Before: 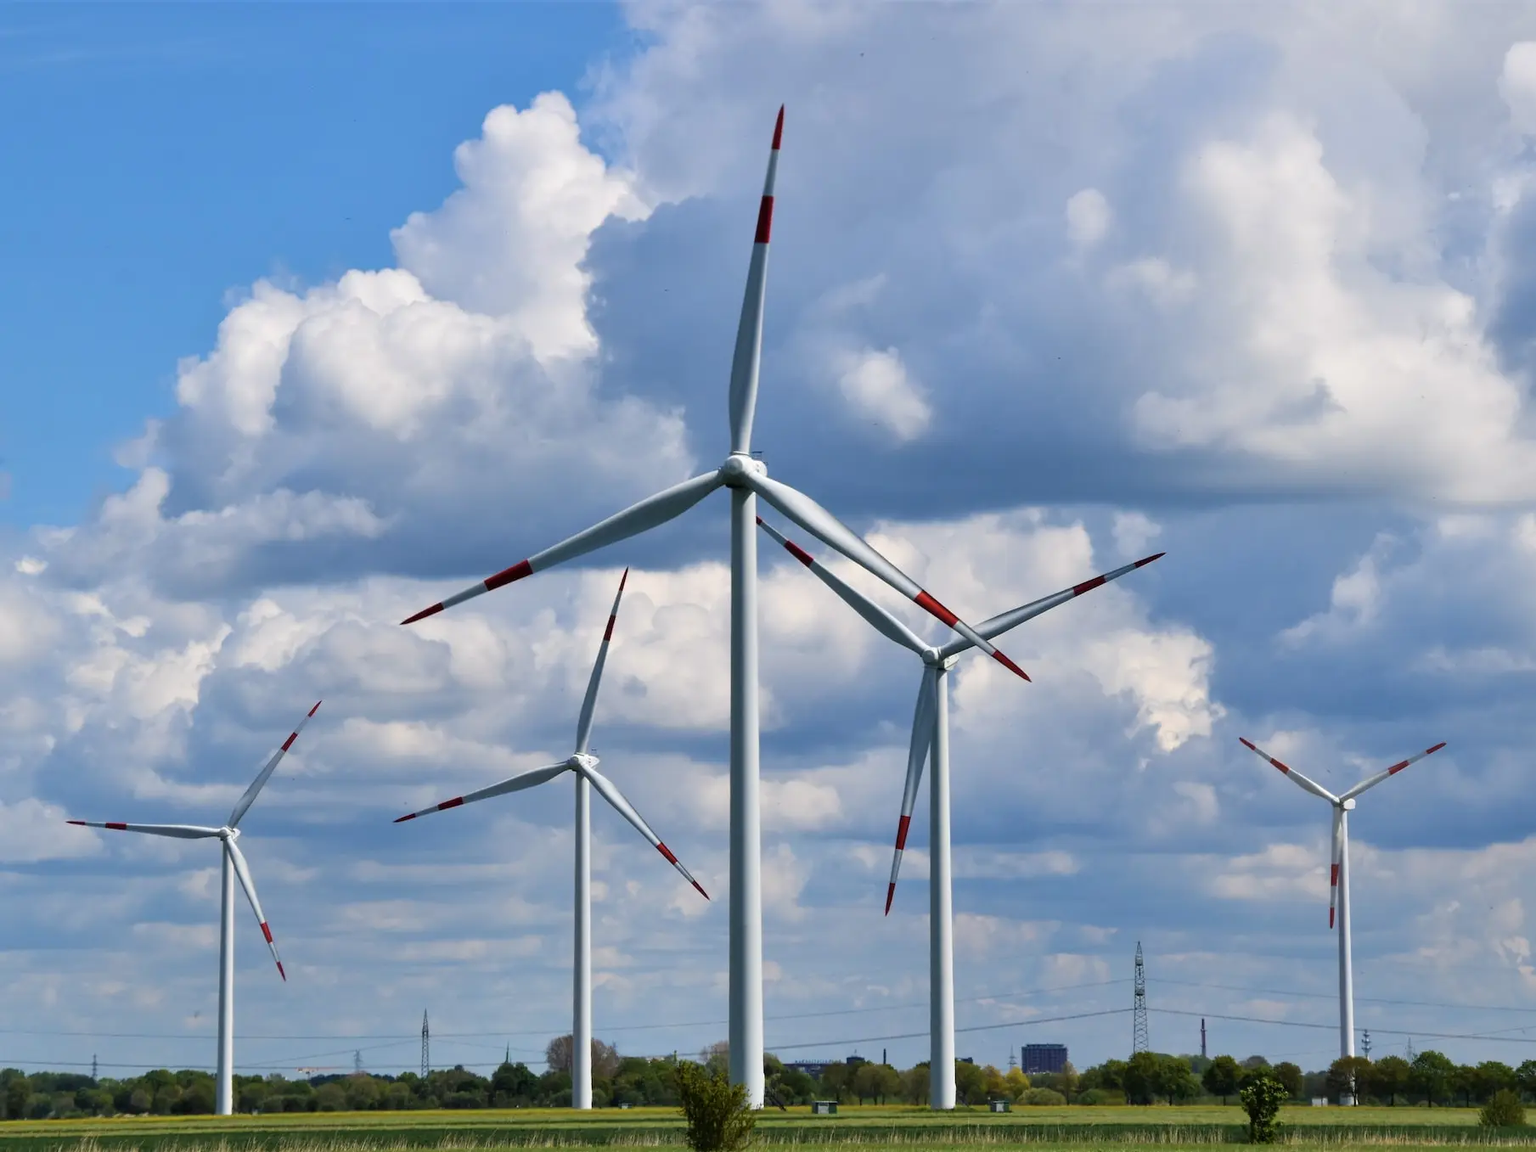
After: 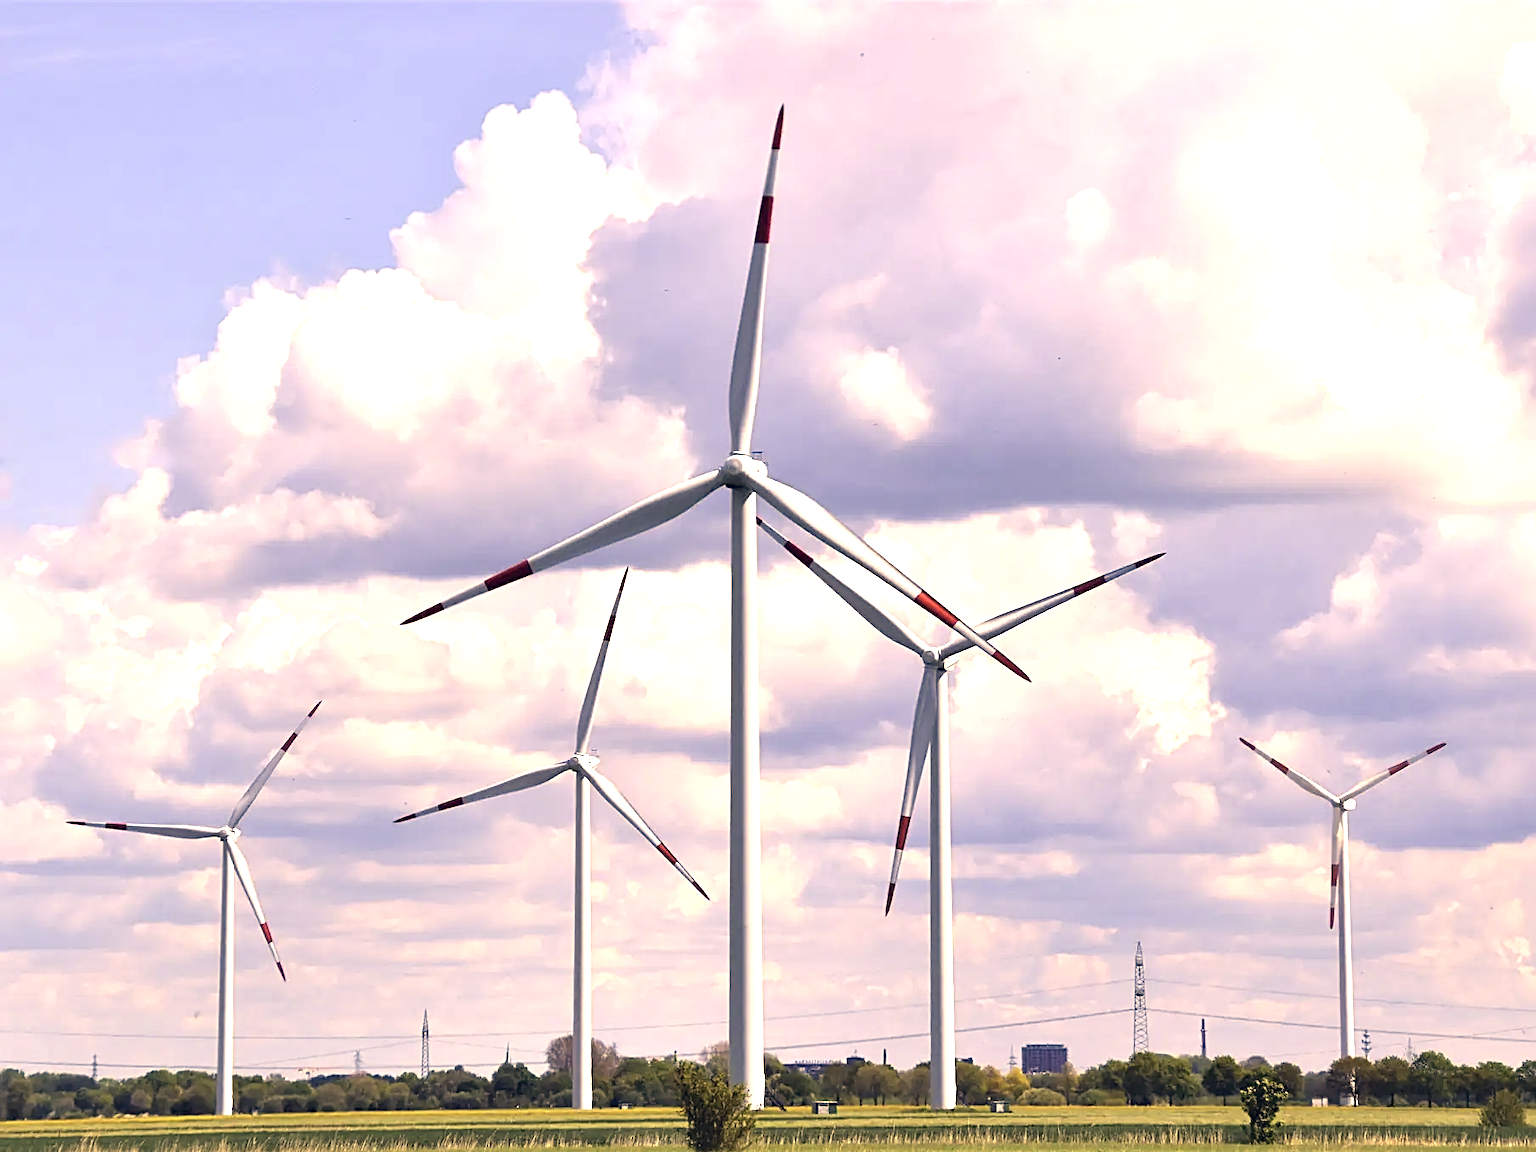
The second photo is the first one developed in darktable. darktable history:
color correction: highlights a* 19.91, highlights b* 28.04, shadows a* 3.41, shadows b* -17.07, saturation 0.751
exposure: black level correction 0, exposure 1.2 EV, compensate highlight preservation false
sharpen: radius 2.531, amount 0.616
